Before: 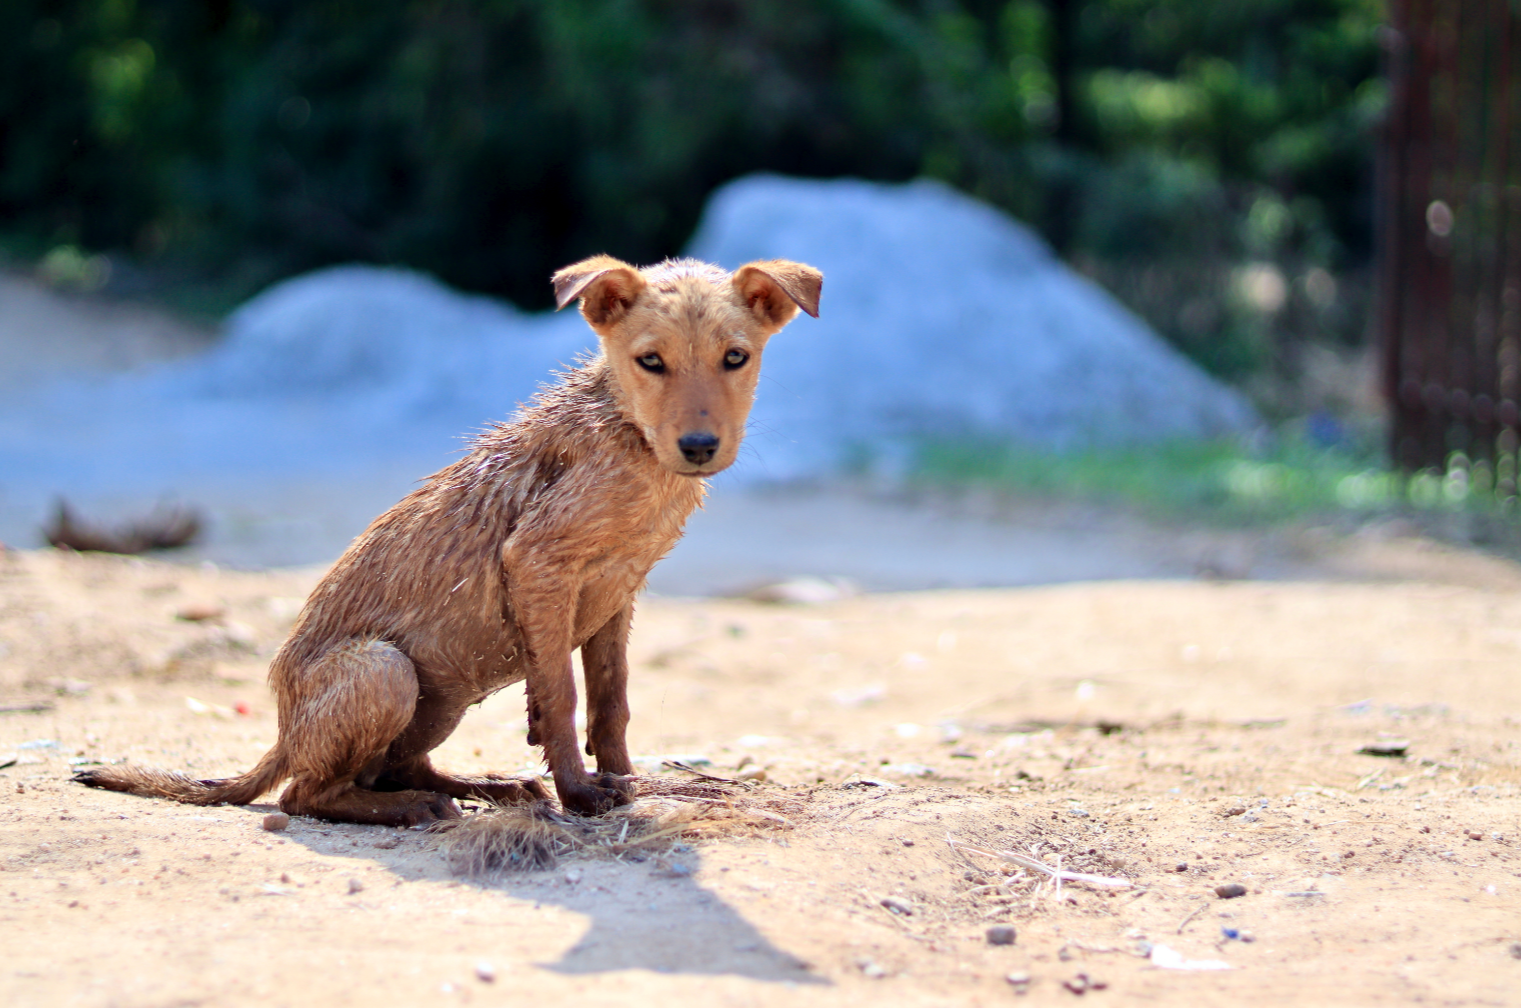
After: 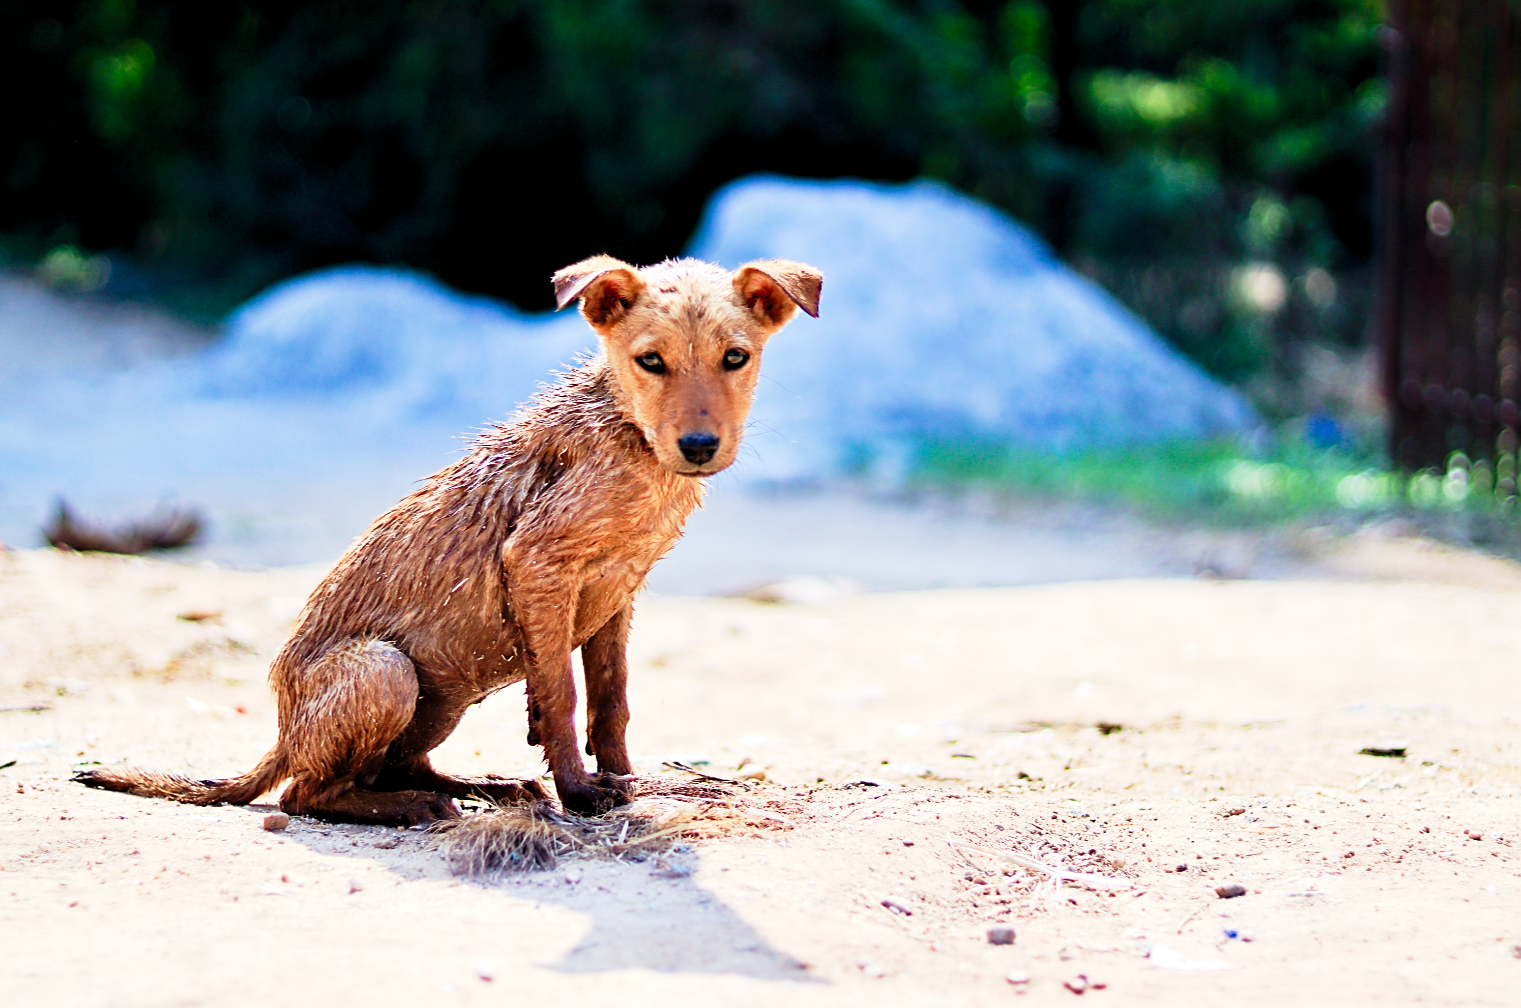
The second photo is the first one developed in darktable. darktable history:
sharpen: on, module defaults
levels: mode automatic, black 3.89%, levels [0.072, 0.414, 0.976]
tone curve: curves: ch0 [(0.016, 0.011) (0.084, 0.026) (0.469, 0.508) (0.721, 0.862) (1, 1)], preserve colors none
color balance rgb: global offset › luminance 0.494%, global offset › hue 60.28°, linear chroma grading › global chroma 9.819%, perceptual saturation grading › global saturation -0.058%, perceptual saturation grading › highlights -30.436%, perceptual saturation grading › shadows 20.403%, global vibrance 20%
